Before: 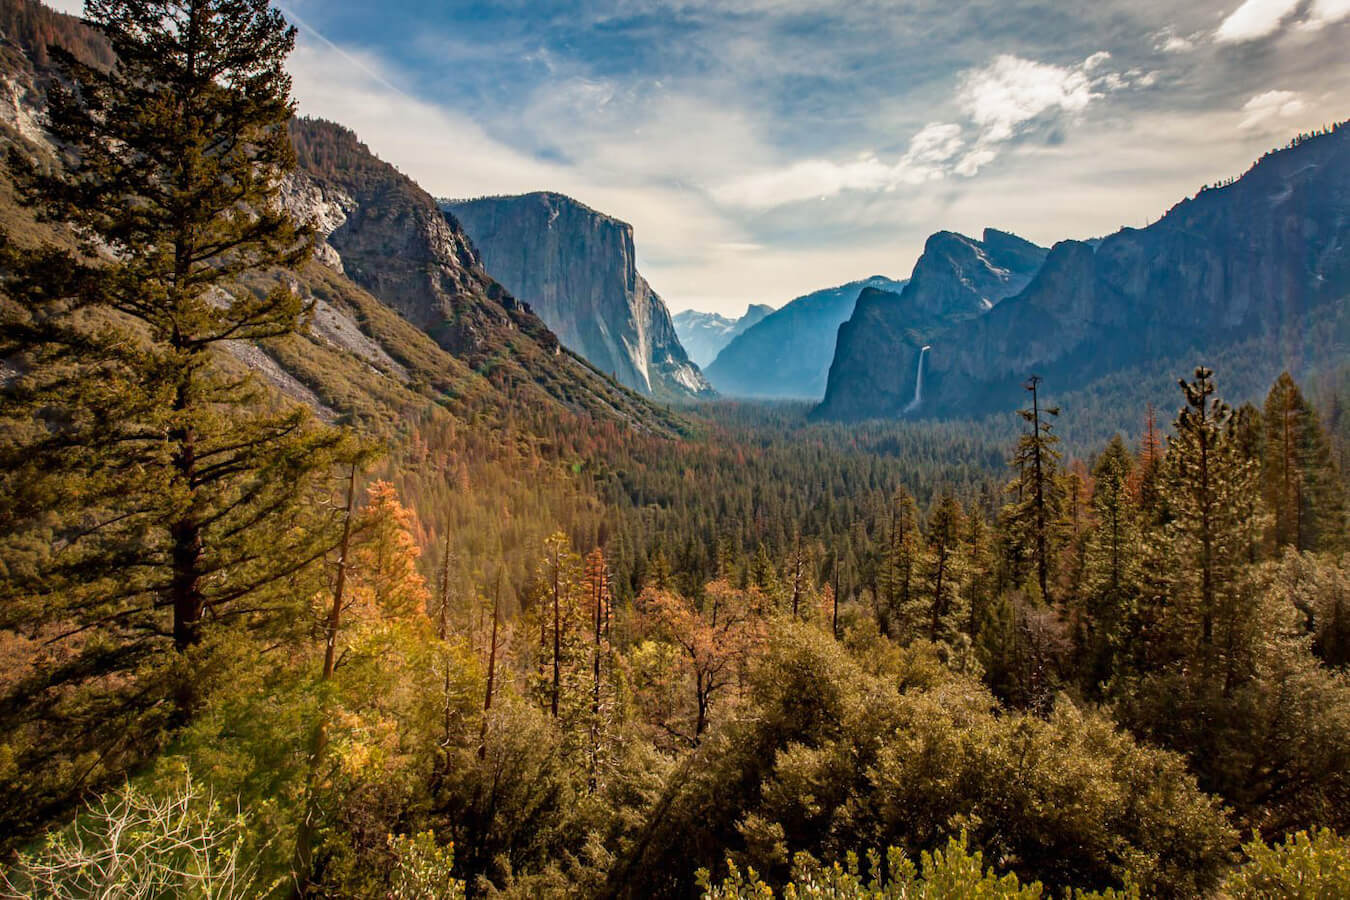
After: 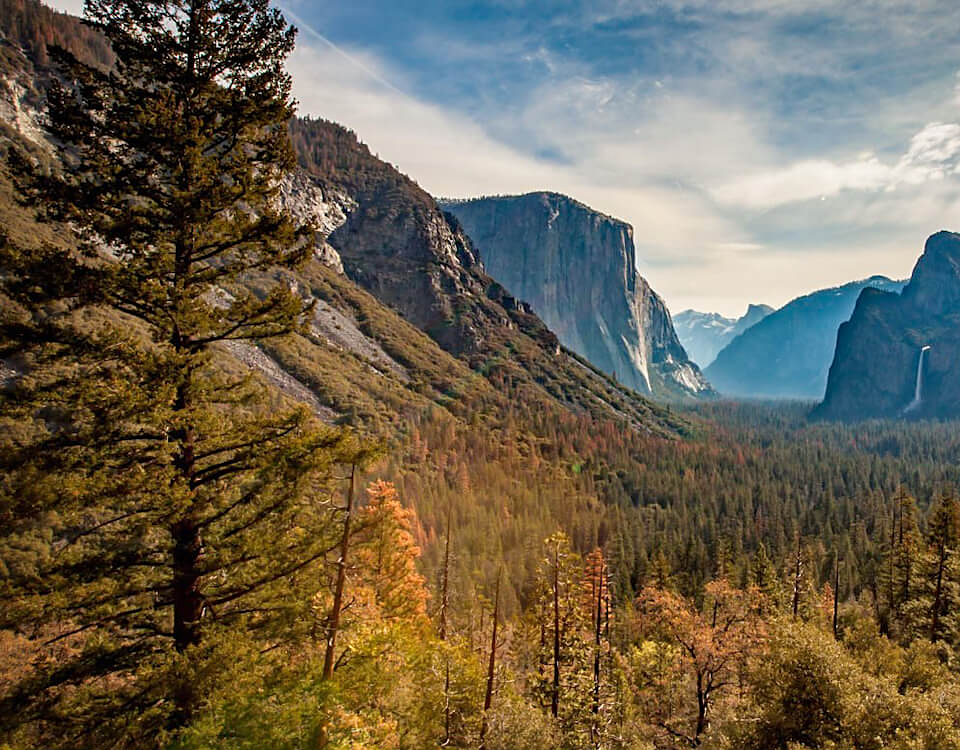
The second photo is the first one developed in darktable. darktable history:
sharpen: radius 1.864, amount 0.398, threshold 1.271
crop: right 28.885%, bottom 16.626%
